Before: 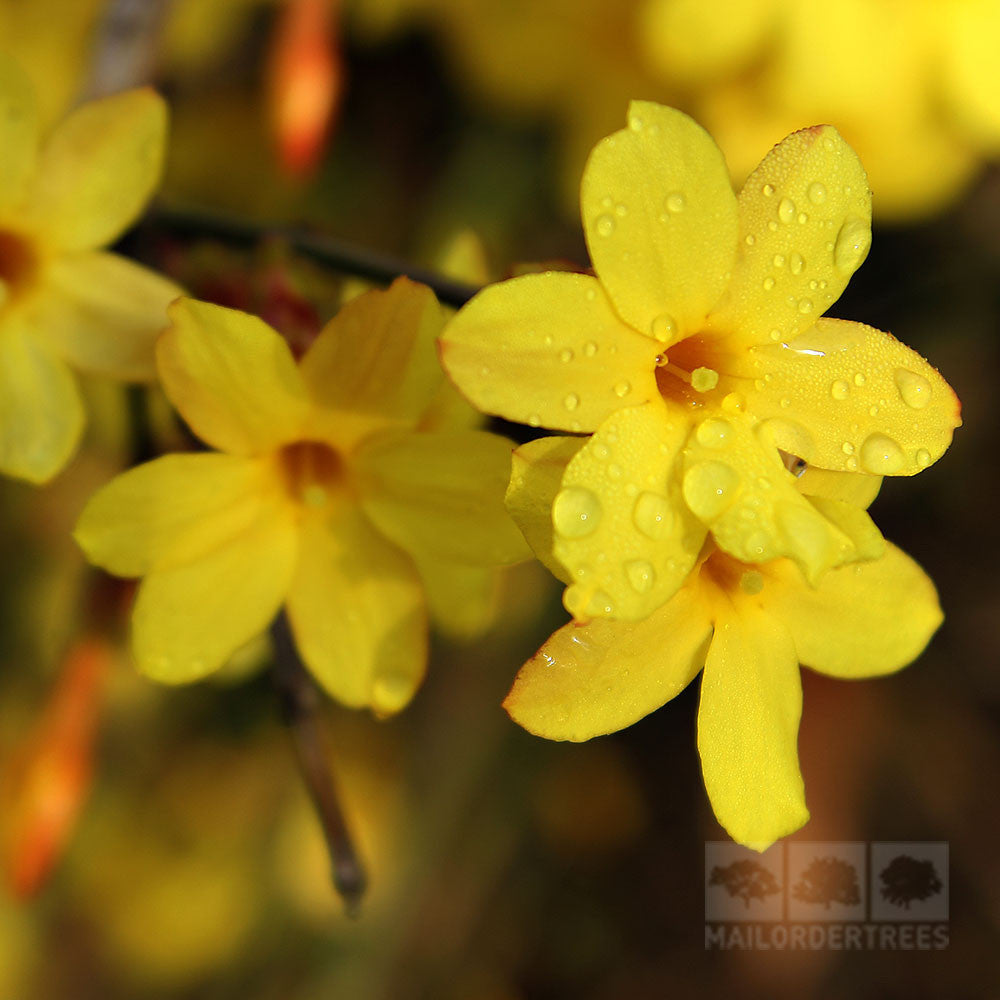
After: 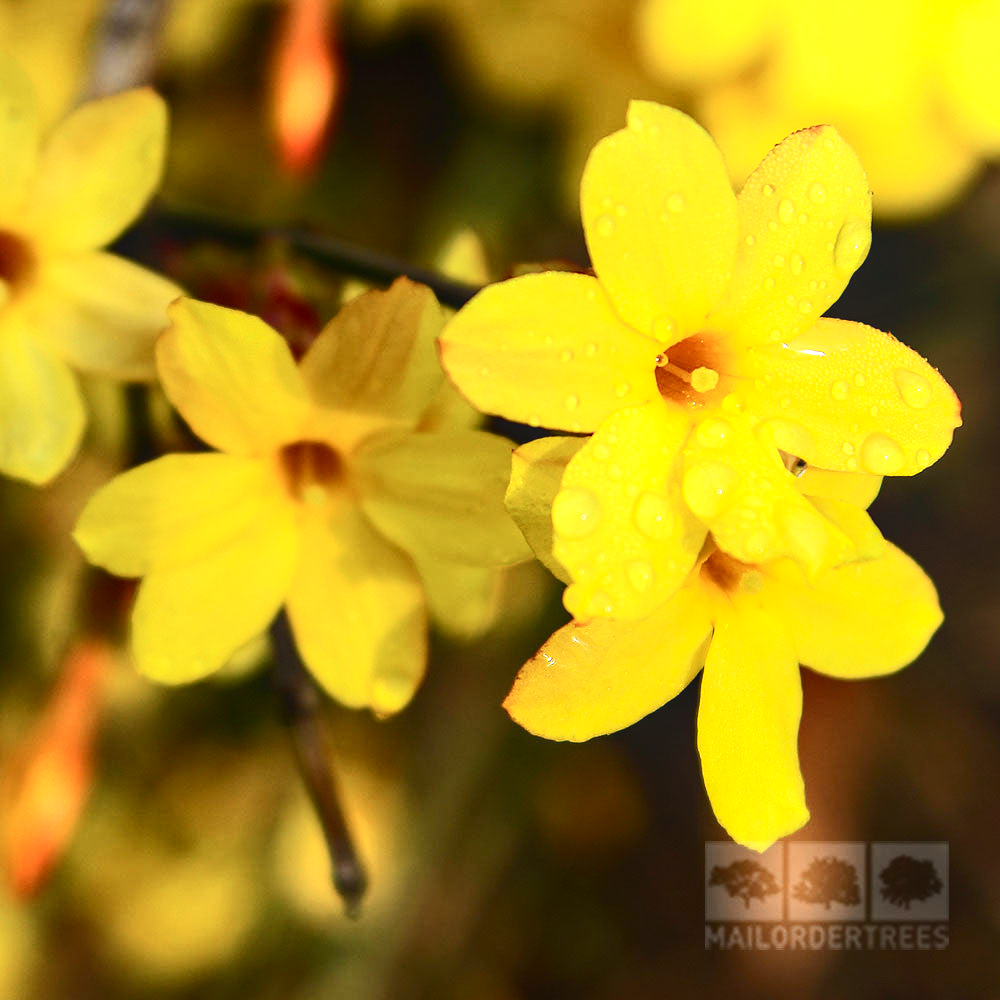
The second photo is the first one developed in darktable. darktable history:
local contrast: detail 109%
contrast brightness saturation: contrast 0.285
exposure: black level correction 0.002, exposure 0.672 EV, compensate exposure bias true, compensate highlight preservation false
